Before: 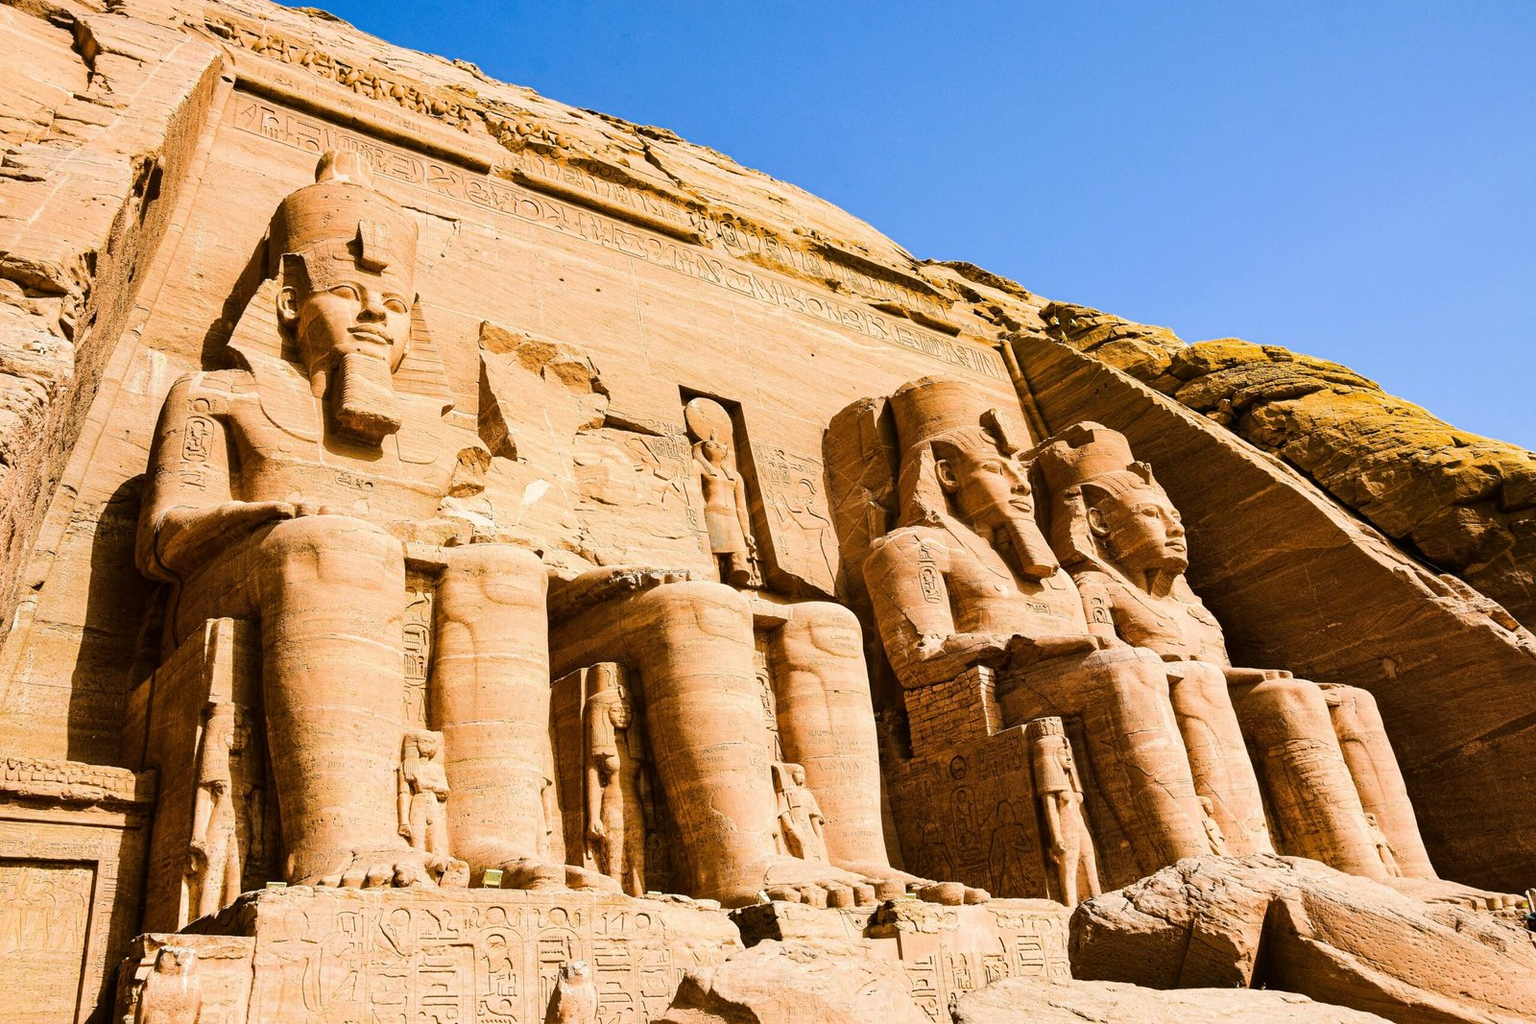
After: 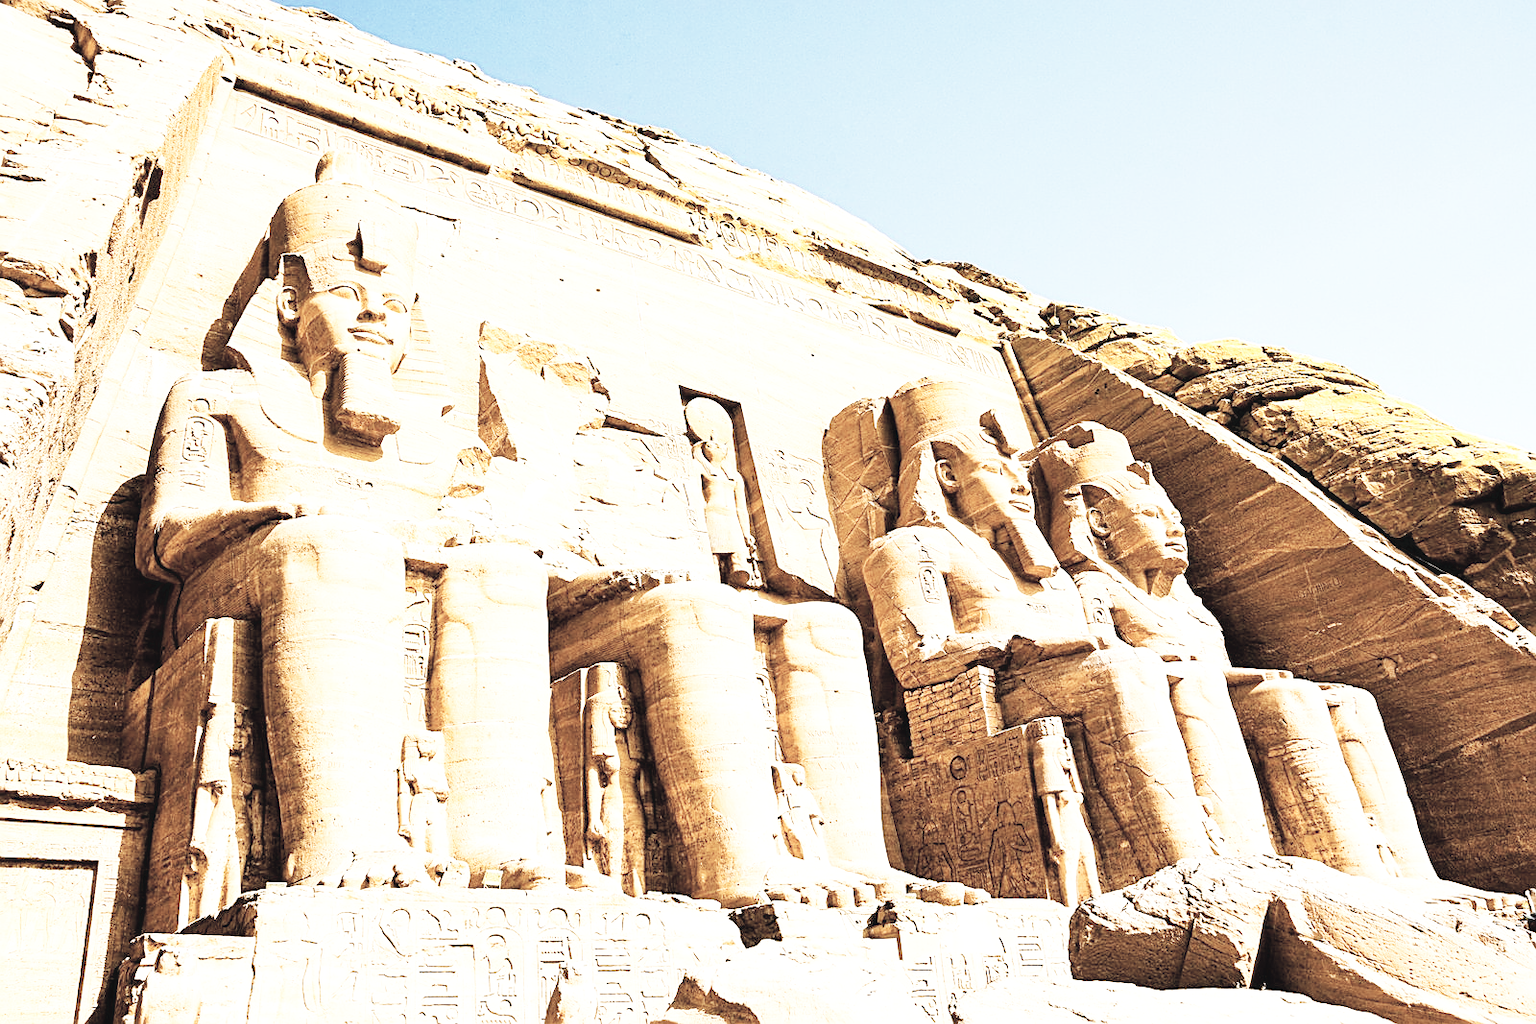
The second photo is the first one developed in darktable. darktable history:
contrast brightness saturation: brightness 0.182, saturation -0.509
exposure: black level correction 0.001, exposure 0.499 EV, compensate exposure bias true, compensate highlight preservation false
base curve: curves: ch0 [(0, 0.003) (0.001, 0.002) (0.006, 0.004) (0.02, 0.022) (0.048, 0.086) (0.094, 0.234) (0.162, 0.431) (0.258, 0.629) (0.385, 0.8) (0.548, 0.918) (0.751, 0.988) (1, 1)], preserve colors none
sharpen: on, module defaults
